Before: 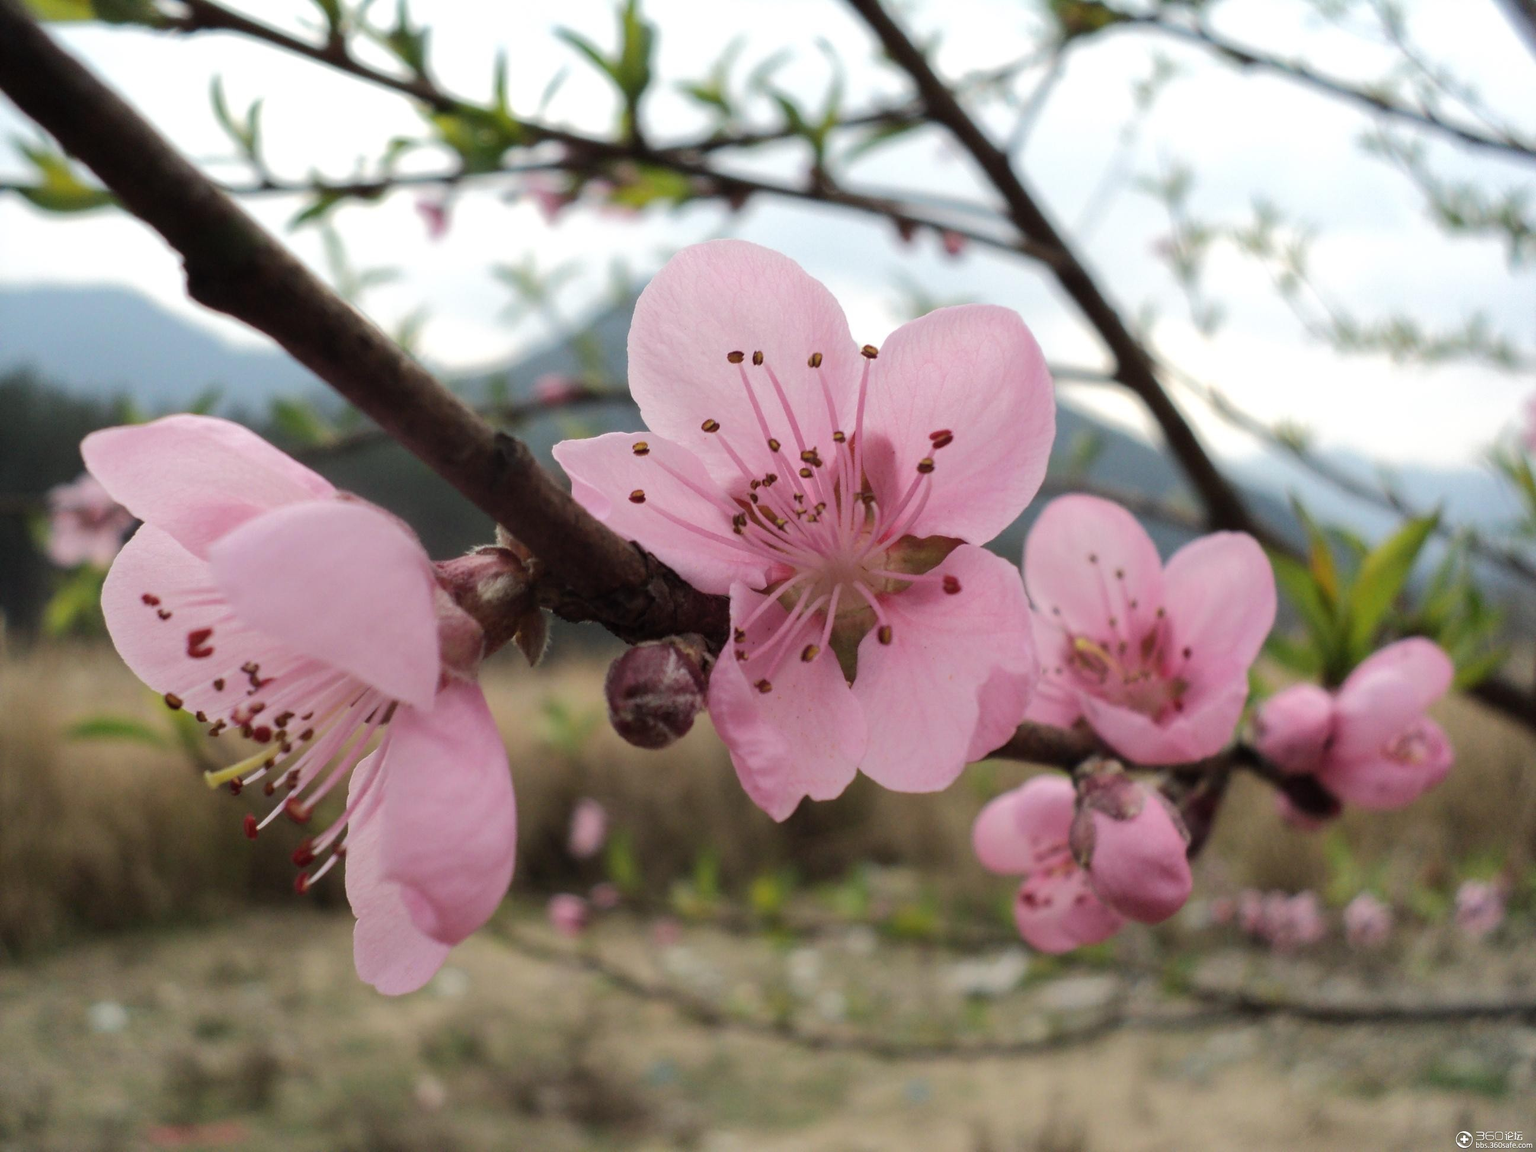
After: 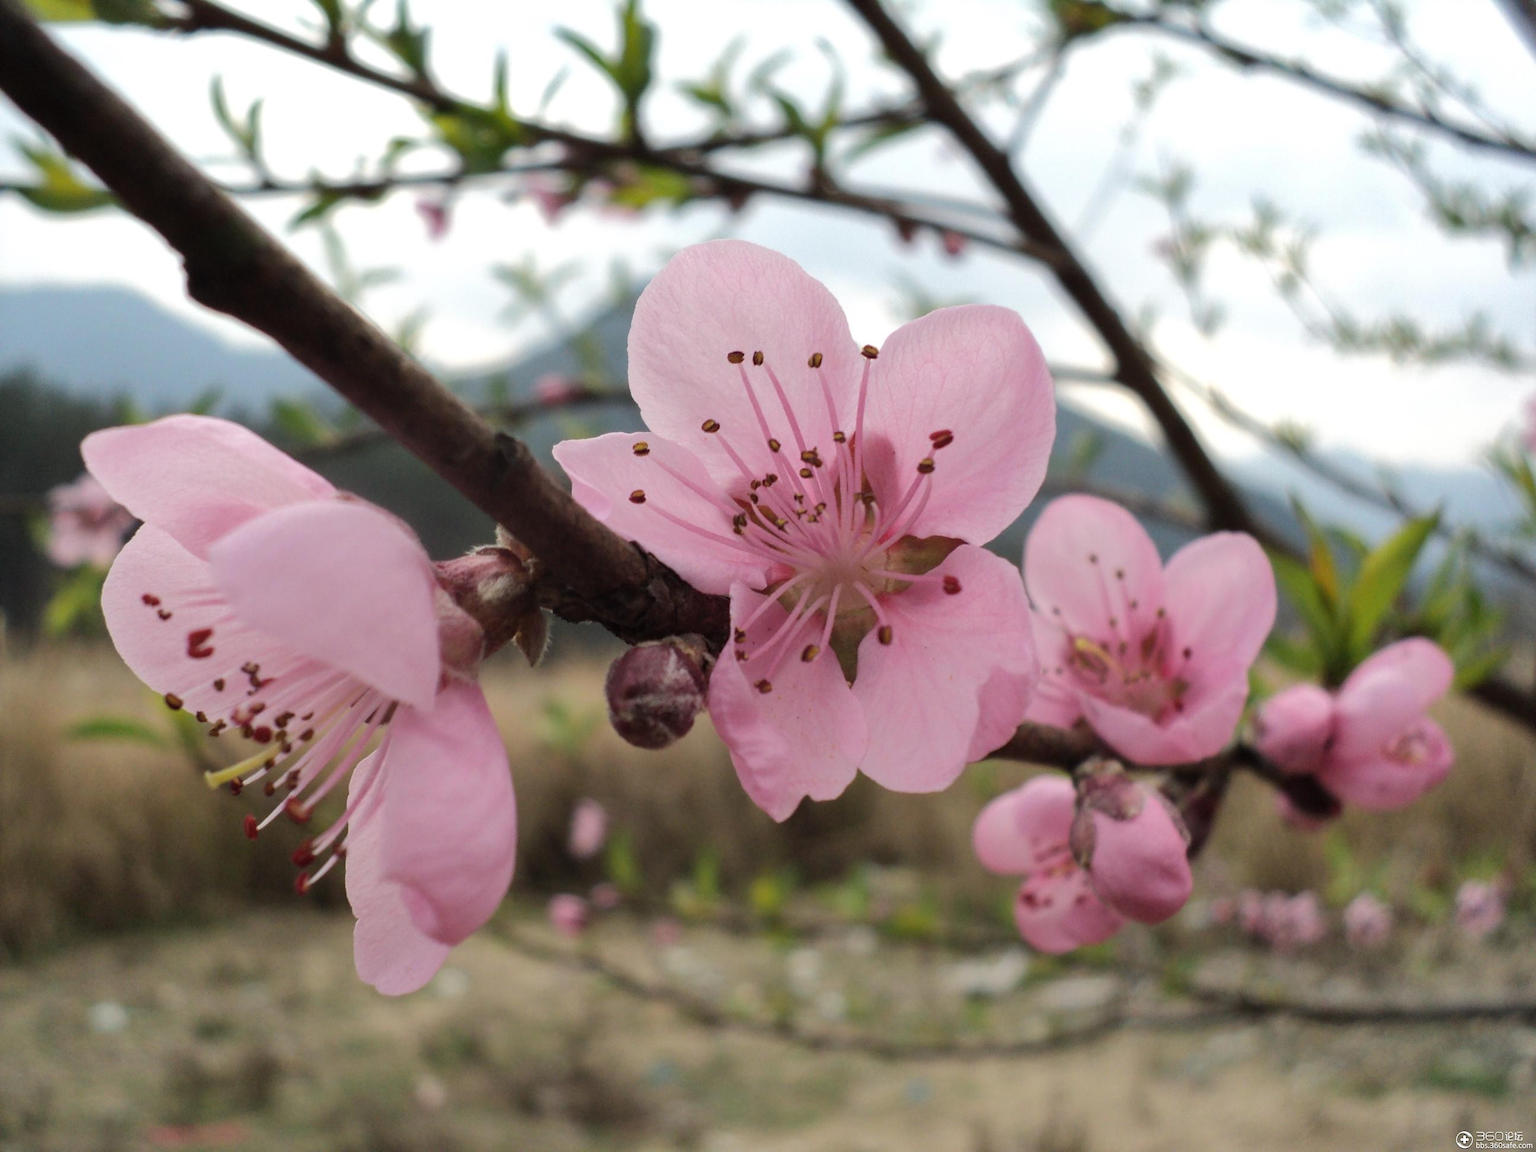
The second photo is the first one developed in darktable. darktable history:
shadows and highlights: shadows 37.43, highlights -27.87, soften with gaussian
